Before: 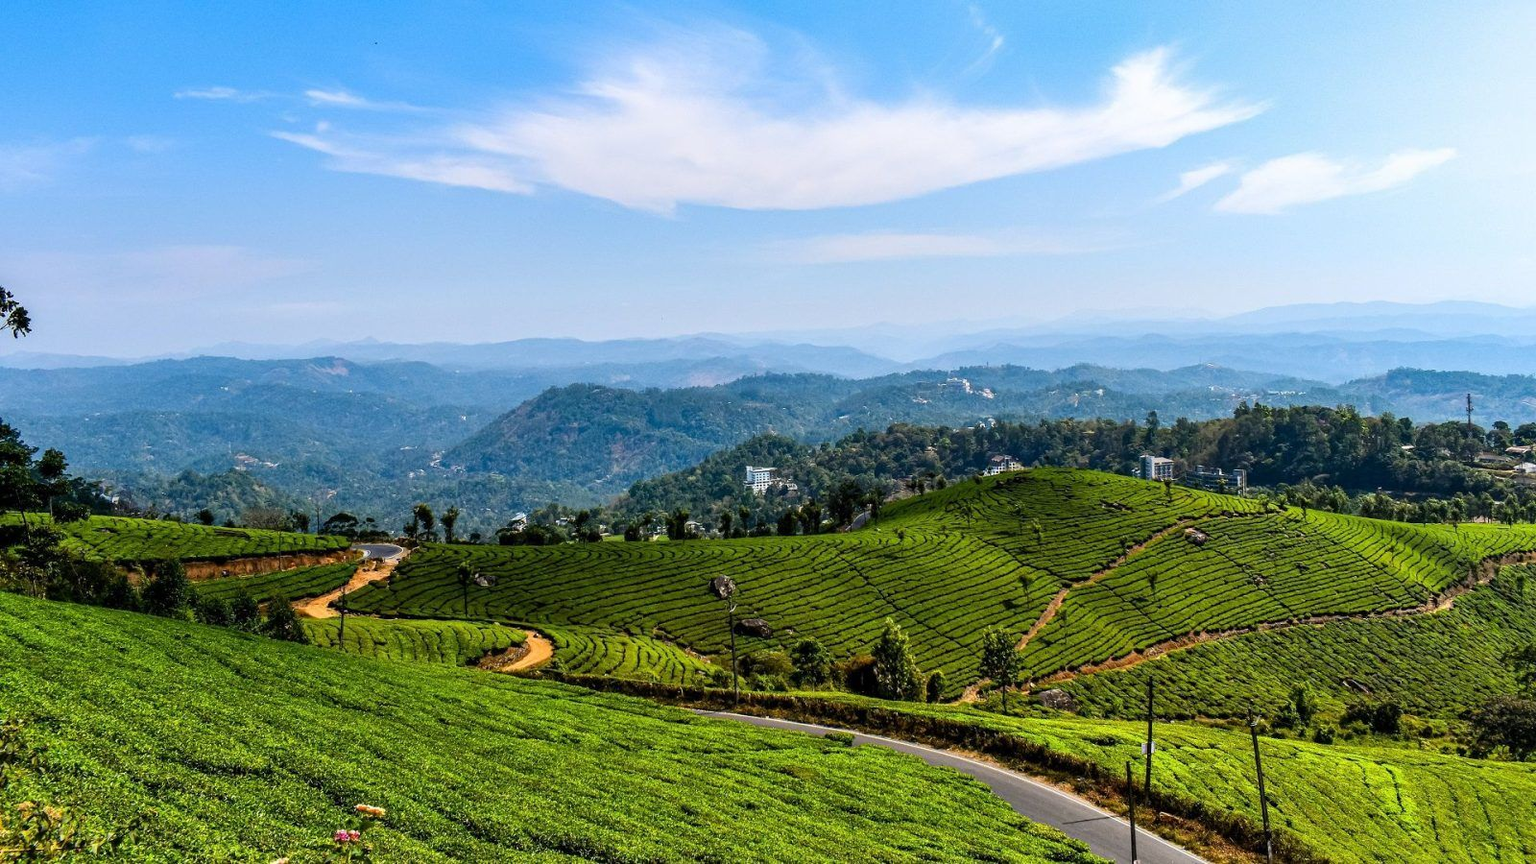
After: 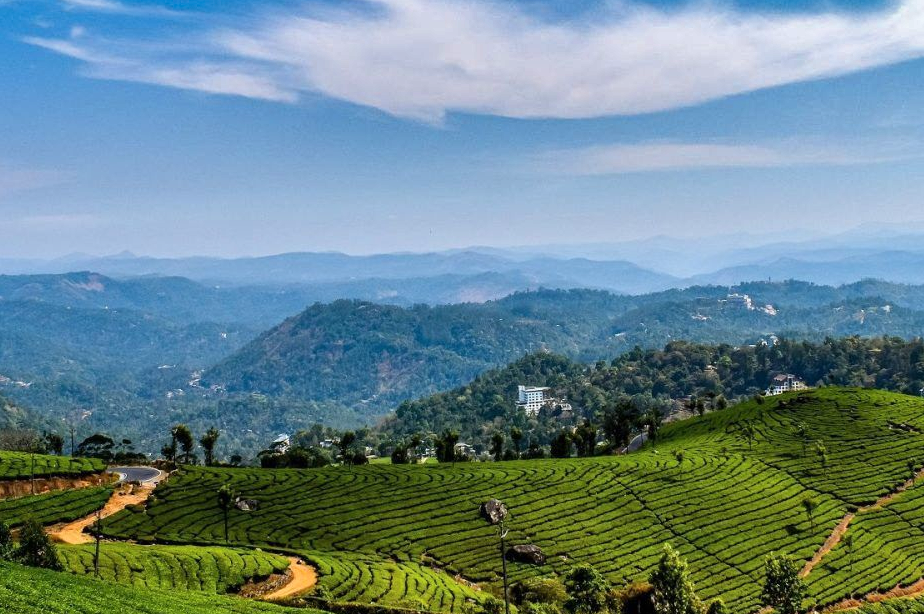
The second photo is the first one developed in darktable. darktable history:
shadows and highlights: white point adjustment 0.1, highlights -70, soften with gaussian
crop: left 16.202%, top 11.208%, right 26.045%, bottom 20.557%
